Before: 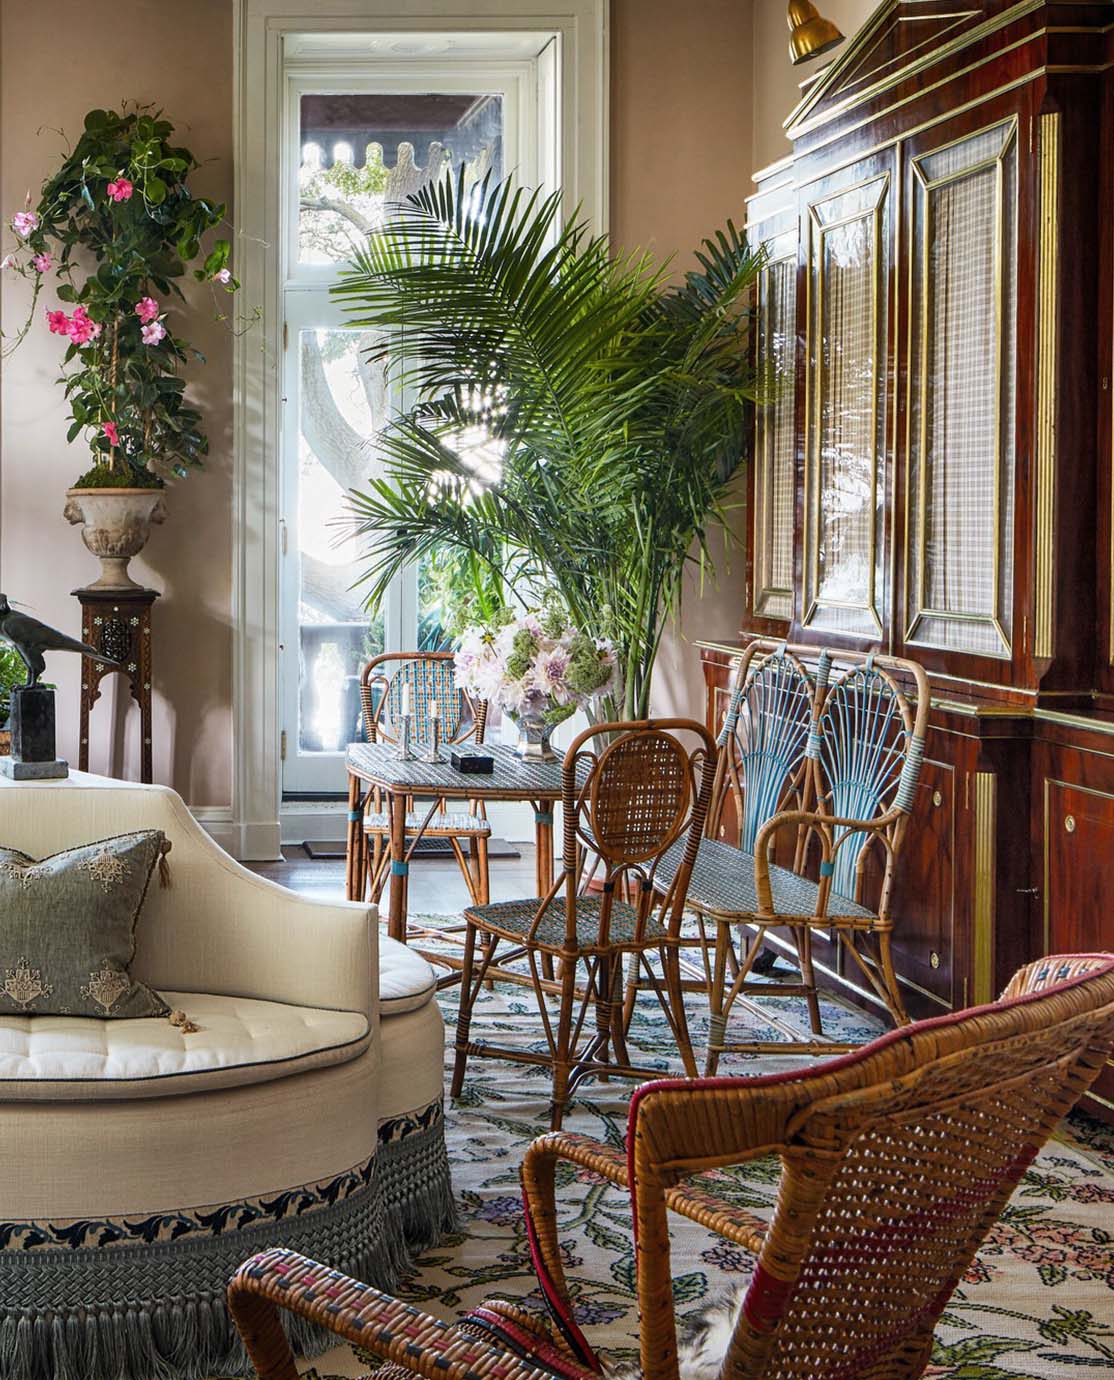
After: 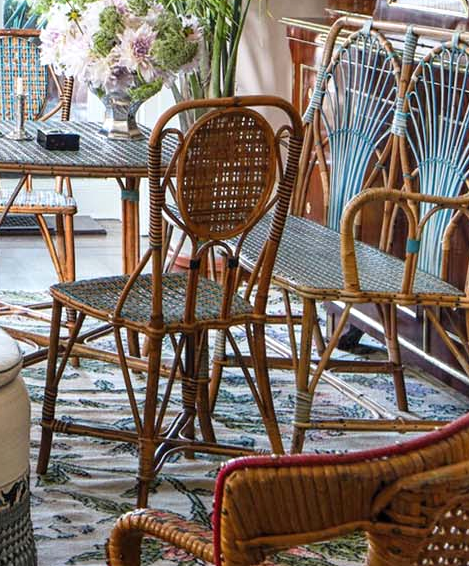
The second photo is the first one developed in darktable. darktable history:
exposure: exposure 0.178 EV, compensate exposure bias true, compensate highlight preservation false
crop: left 37.221%, top 45.169%, right 20.63%, bottom 13.777%
